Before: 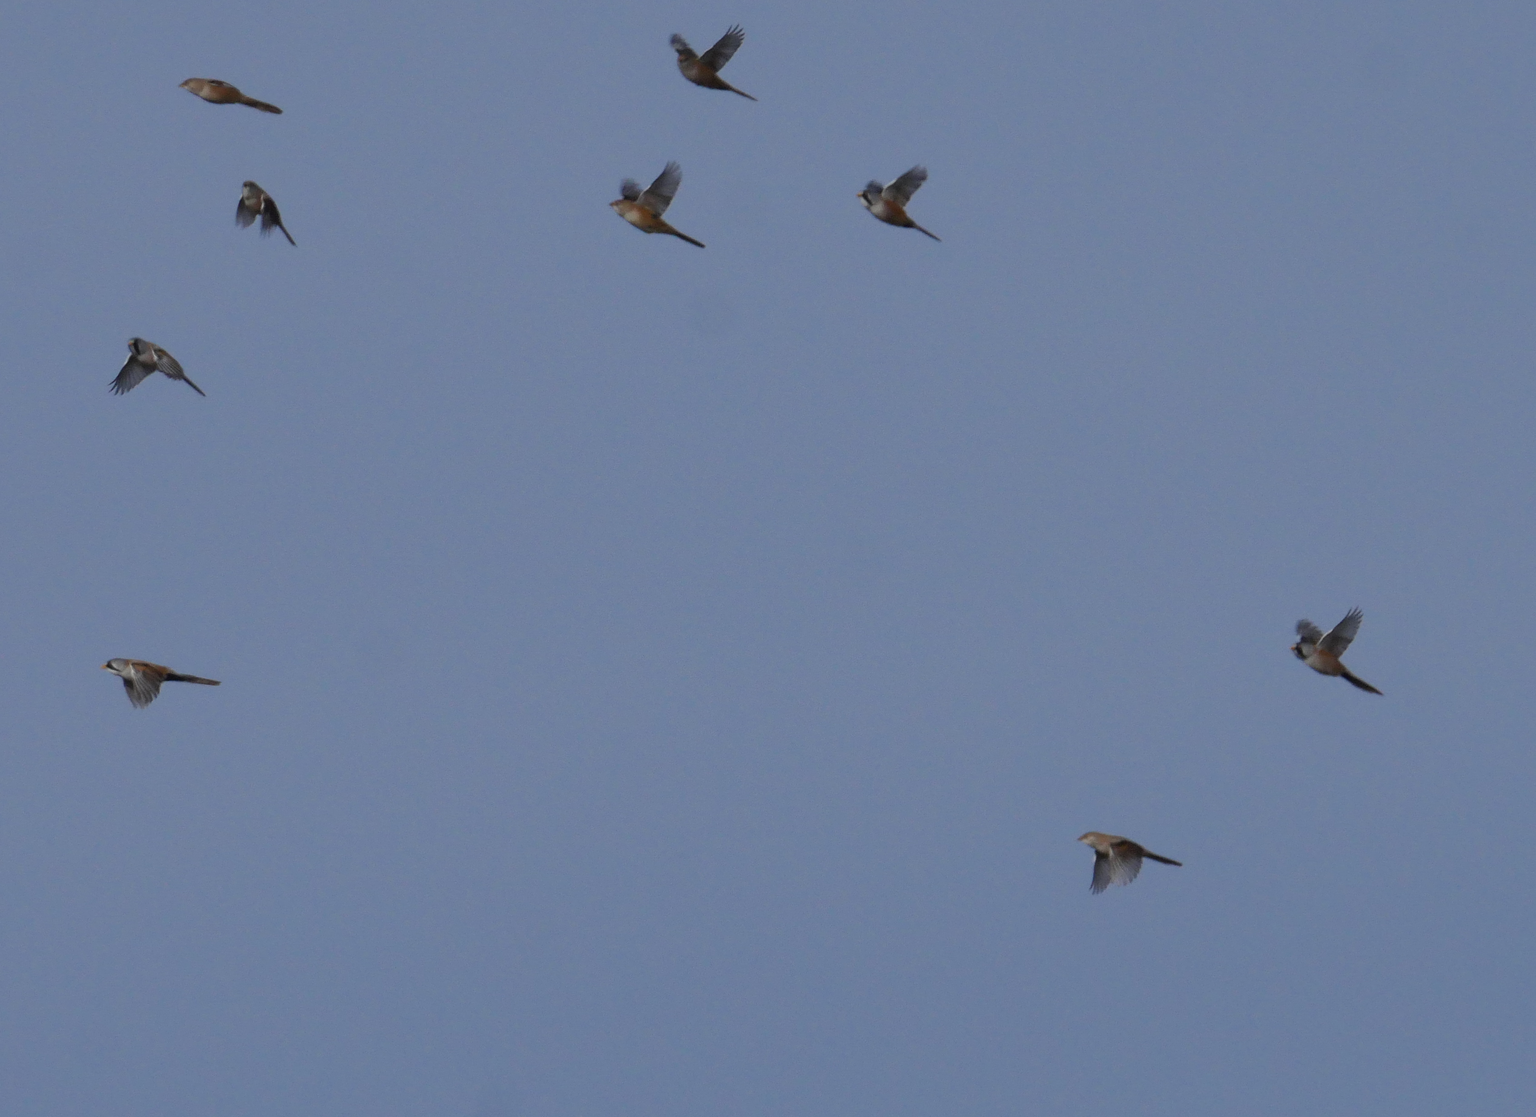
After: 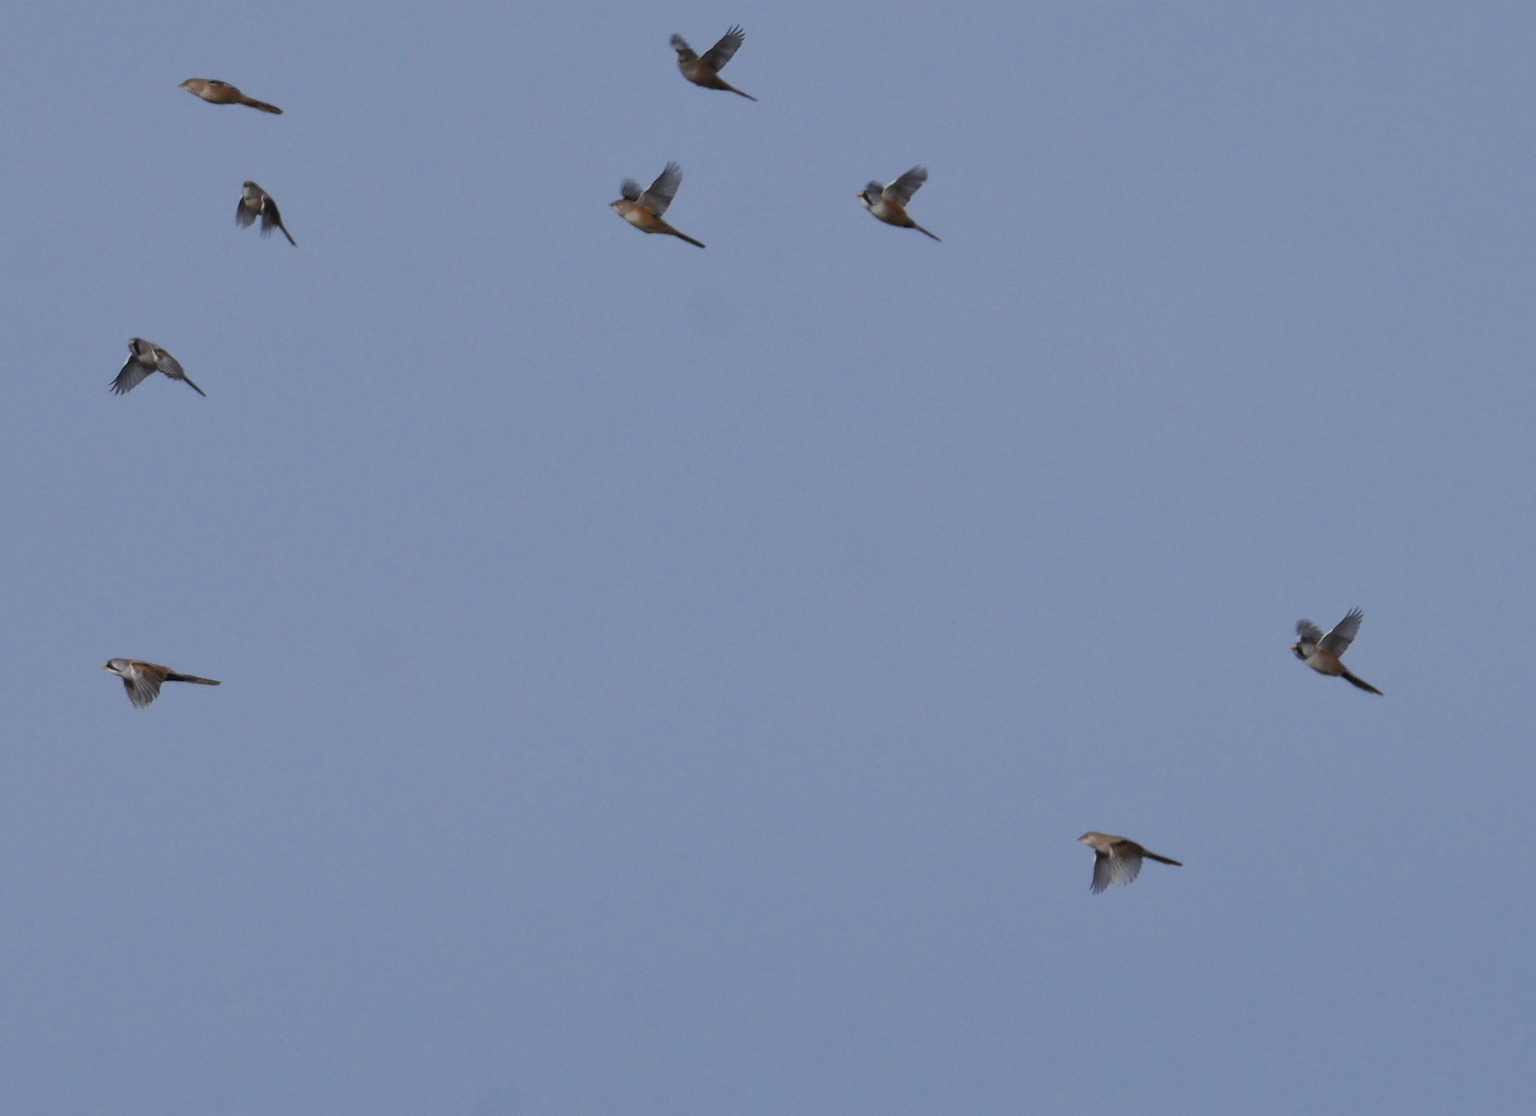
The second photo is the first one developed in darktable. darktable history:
shadows and highlights: radius 111.98, shadows 51.49, white point adjustment 9.01, highlights -3.8, soften with gaussian
